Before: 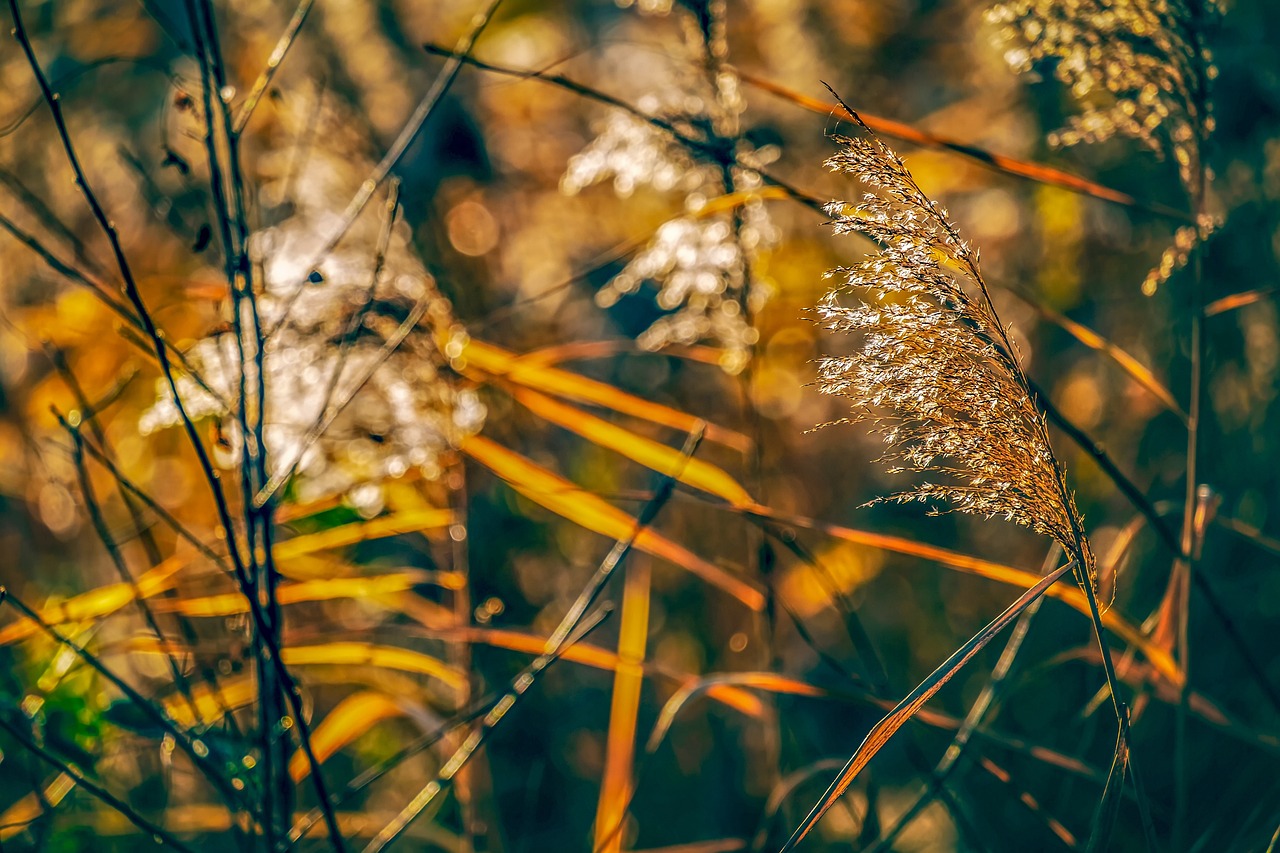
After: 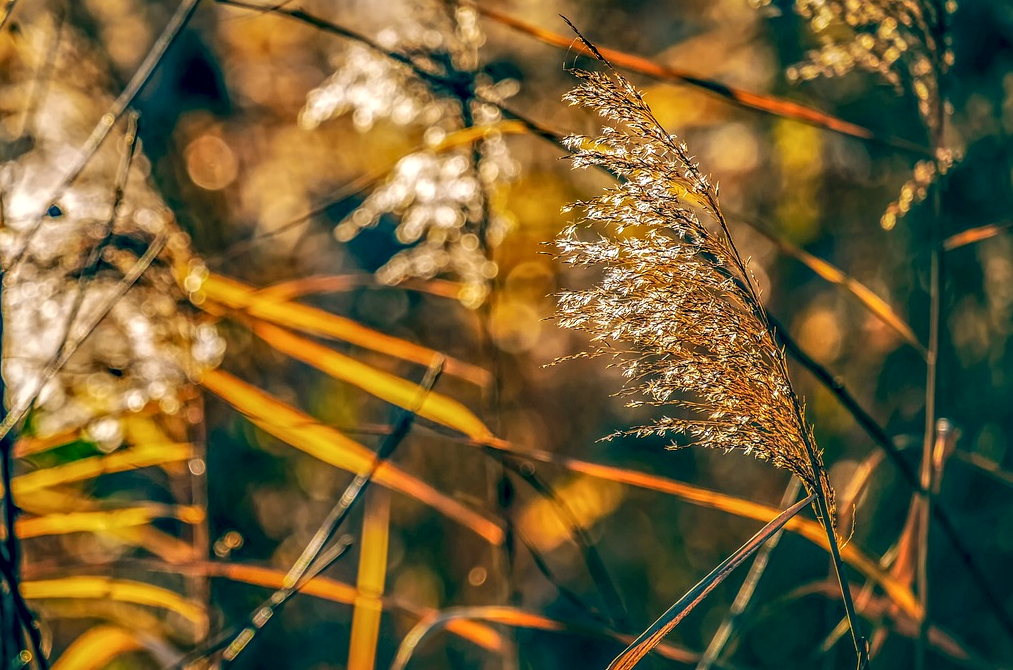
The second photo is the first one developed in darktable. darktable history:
local contrast: on, module defaults
crop and rotate: left 20.418%, top 7.741%, right 0.416%, bottom 13.604%
